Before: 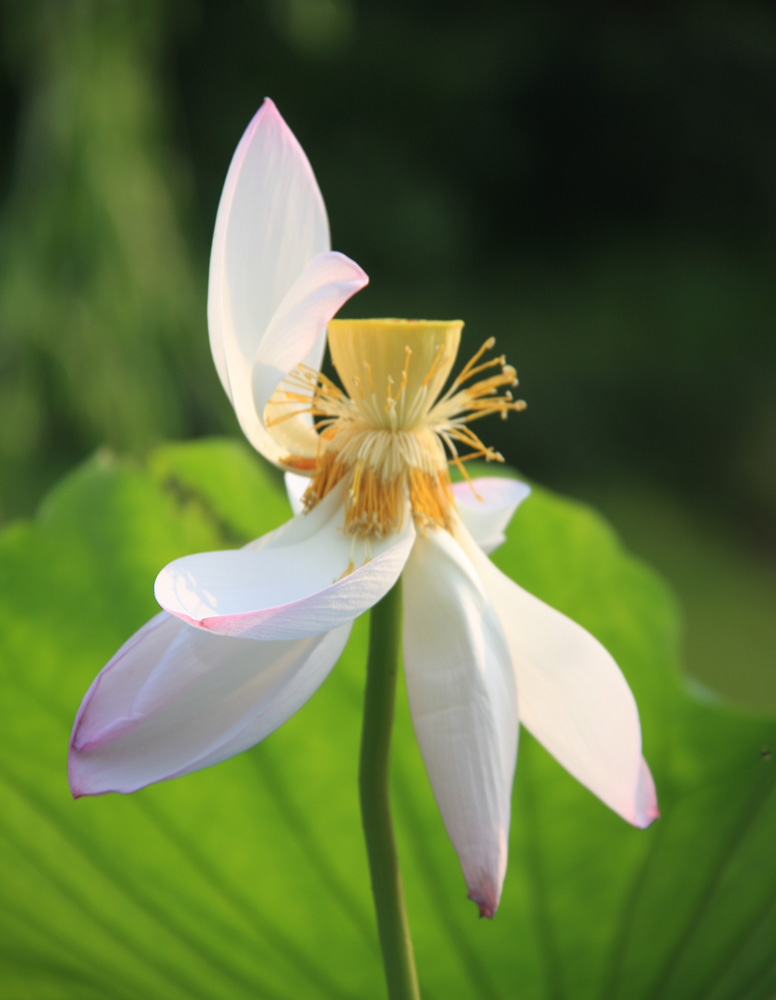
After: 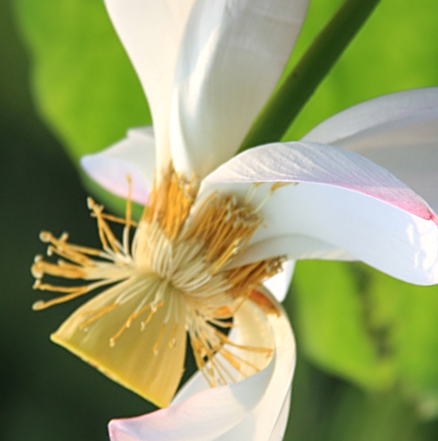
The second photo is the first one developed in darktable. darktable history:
local contrast: on, module defaults
crop and rotate: angle 148.49°, left 9.192%, top 15.68%, right 4.487%, bottom 17.016%
tone curve: curves: ch0 [(0, 0) (0.003, 0.003) (0.011, 0.011) (0.025, 0.025) (0.044, 0.044) (0.069, 0.069) (0.1, 0.099) (0.136, 0.135) (0.177, 0.177) (0.224, 0.224) (0.277, 0.276) (0.335, 0.334) (0.399, 0.398) (0.468, 0.467) (0.543, 0.547) (0.623, 0.626) (0.709, 0.712) (0.801, 0.802) (0.898, 0.898) (1, 1)], color space Lab, independent channels, preserve colors none
sharpen: on, module defaults
